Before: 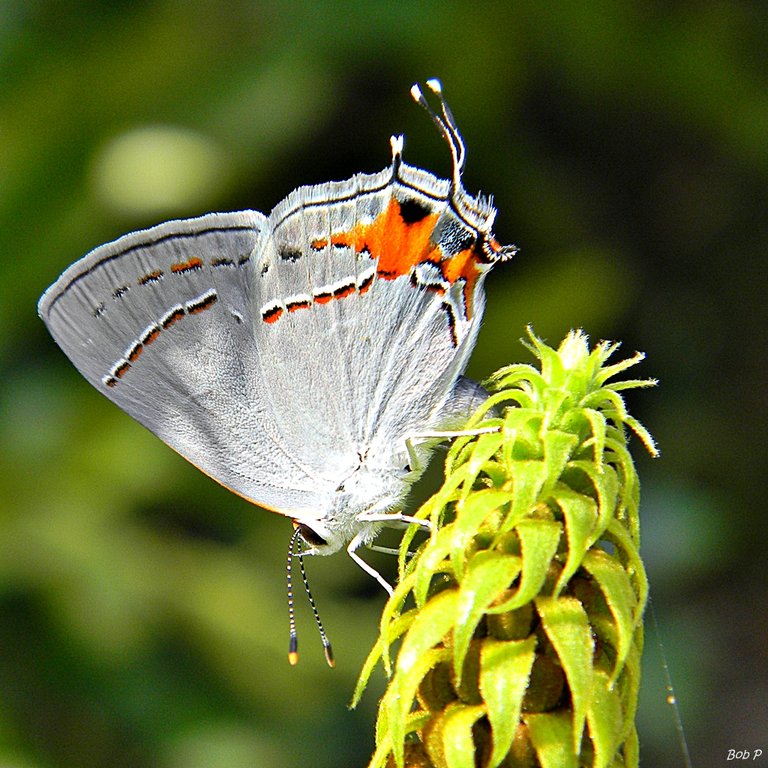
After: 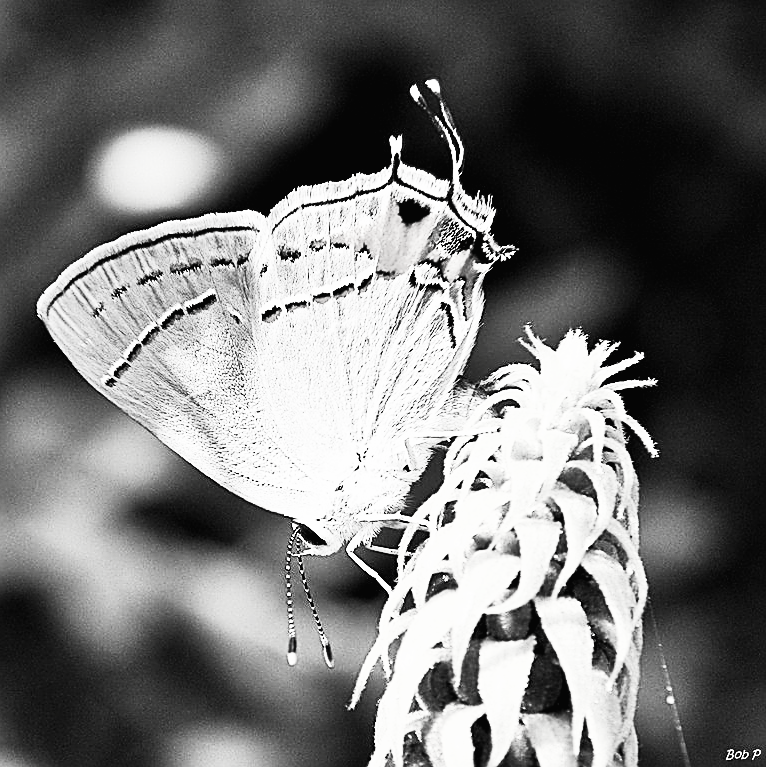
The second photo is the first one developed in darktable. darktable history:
crop and rotate: left 0.18%, bottom 0.01%
filmic rgb: black relative exposure -5.01 EV, white relative exposure 3.17 EV, hardness 3.43, contrast 1.202, highlights saturation mix -49.7%
contrast brightness saturation: contrast 0.54, brightness 0.479, saturation -0.991
sharpen: amount 0.568
